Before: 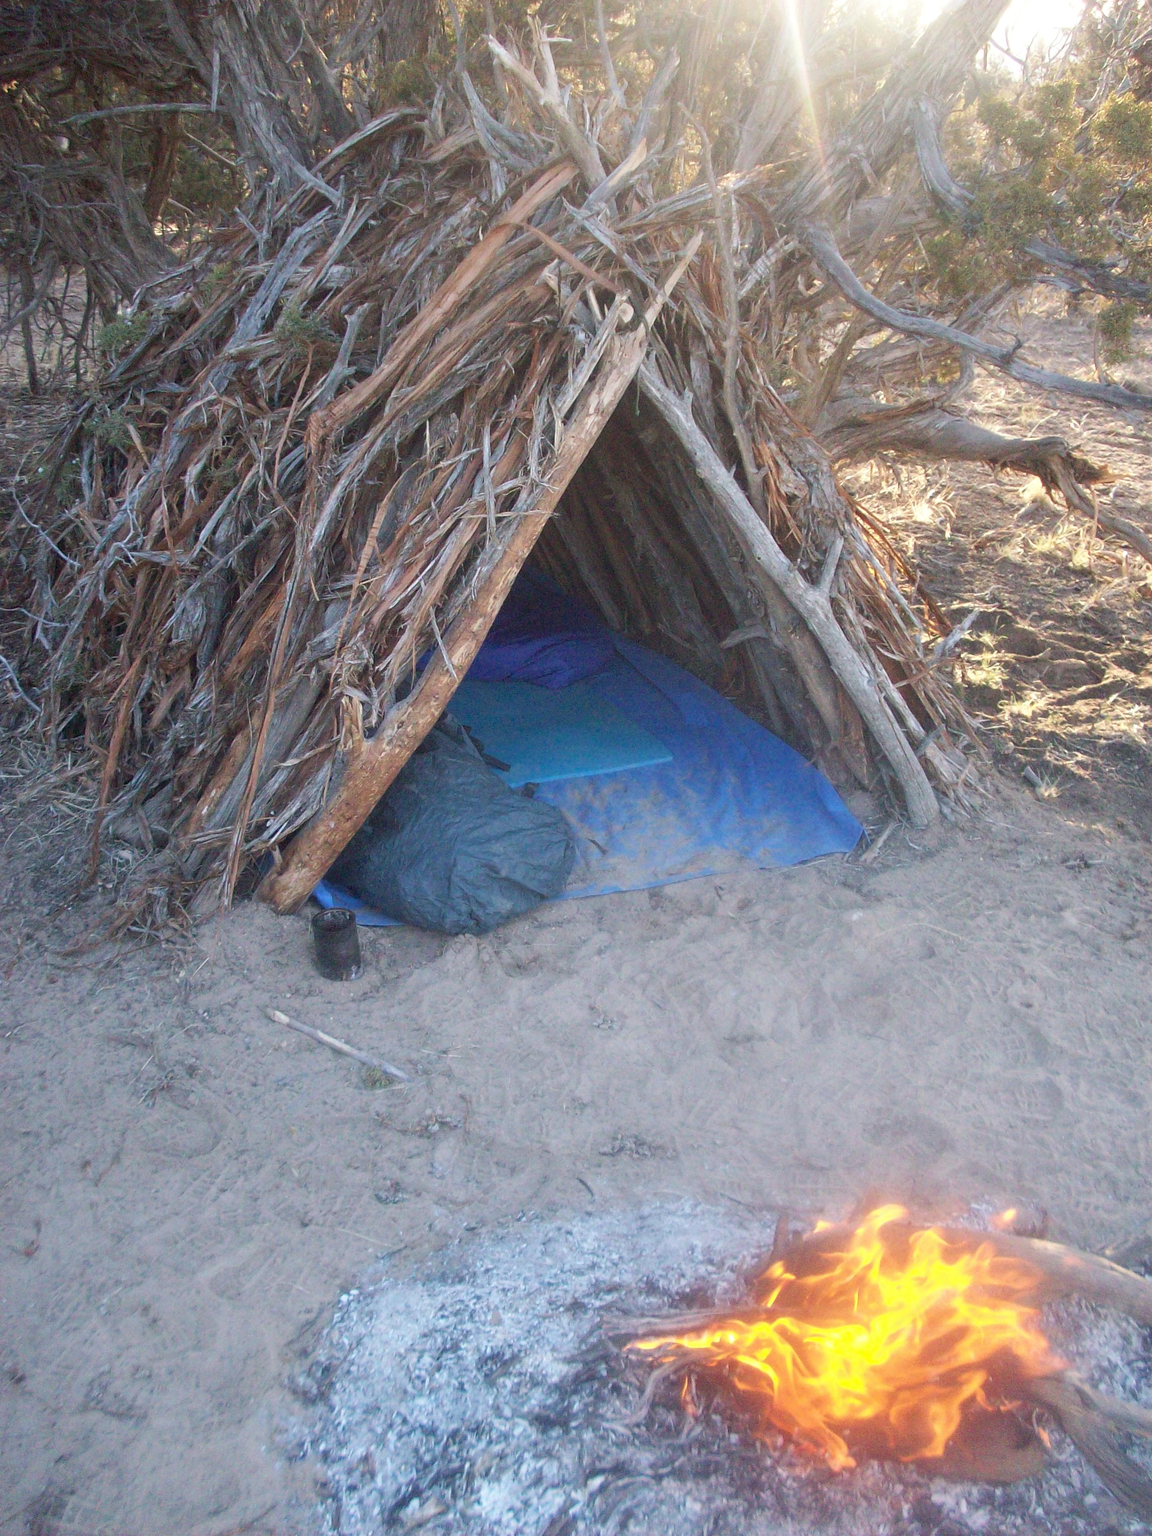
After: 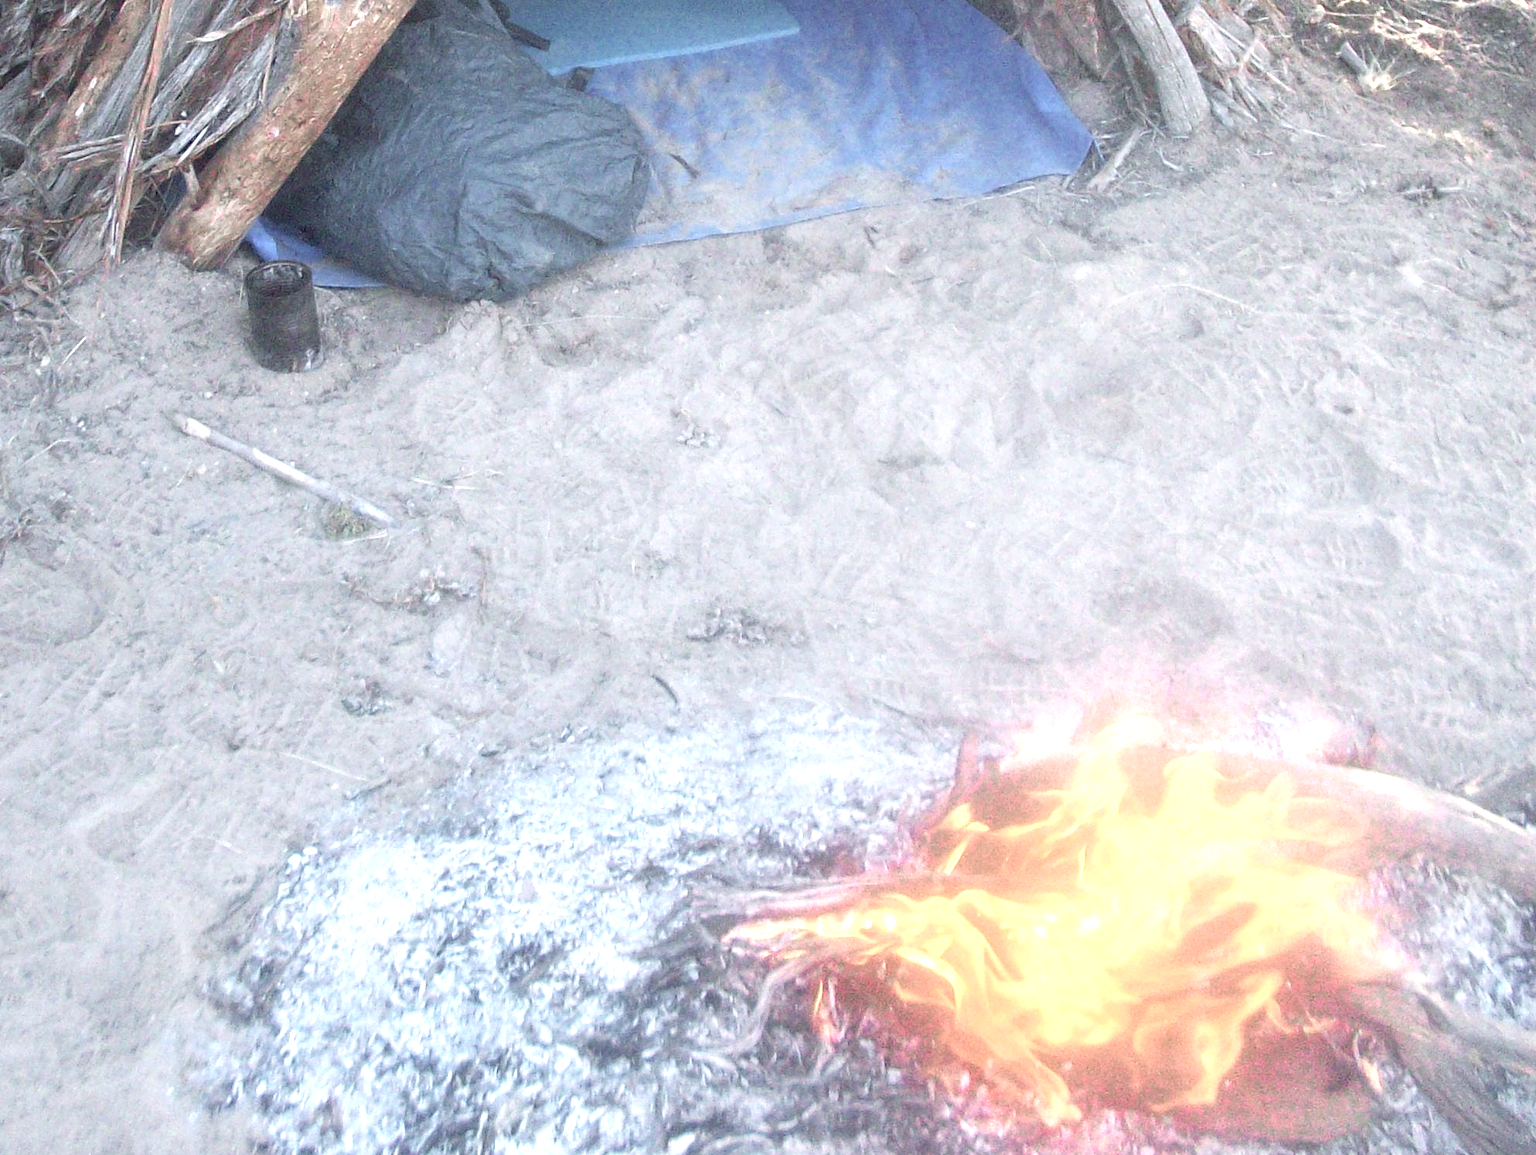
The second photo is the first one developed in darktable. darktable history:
rgb curve: curves: ch0 [(0, 0) (0.093, 0.159) (0.241, 0.265) (0.414, 0.42) (1, 1)], compensate middle gray true, preserve colors basic power
color zones: curves: ch0 [(0, 0.6) (0.129, 0.508) (0.193, 0.483) (0.429, 0.5) (0.571, 0.5) (0.714, 0.5) (0.857, 0.5) (1, 0.6)]; ch1 [(0, 0.481) (0.112, 0.245) (0.213, 0.223) (0.429, 0.233) (0.571, 0.231) (0.683, 0.242) (0.857, 0.296) (1, 0.481)]
contrast brightness saturation: contrast 0.04, saturation 0.16
crop and rotate: left 13.306%, top 48.129%, bottom 2.928%
exposure: black level correction 0.001, exposure 1 EV, compensate highlight preservation false
